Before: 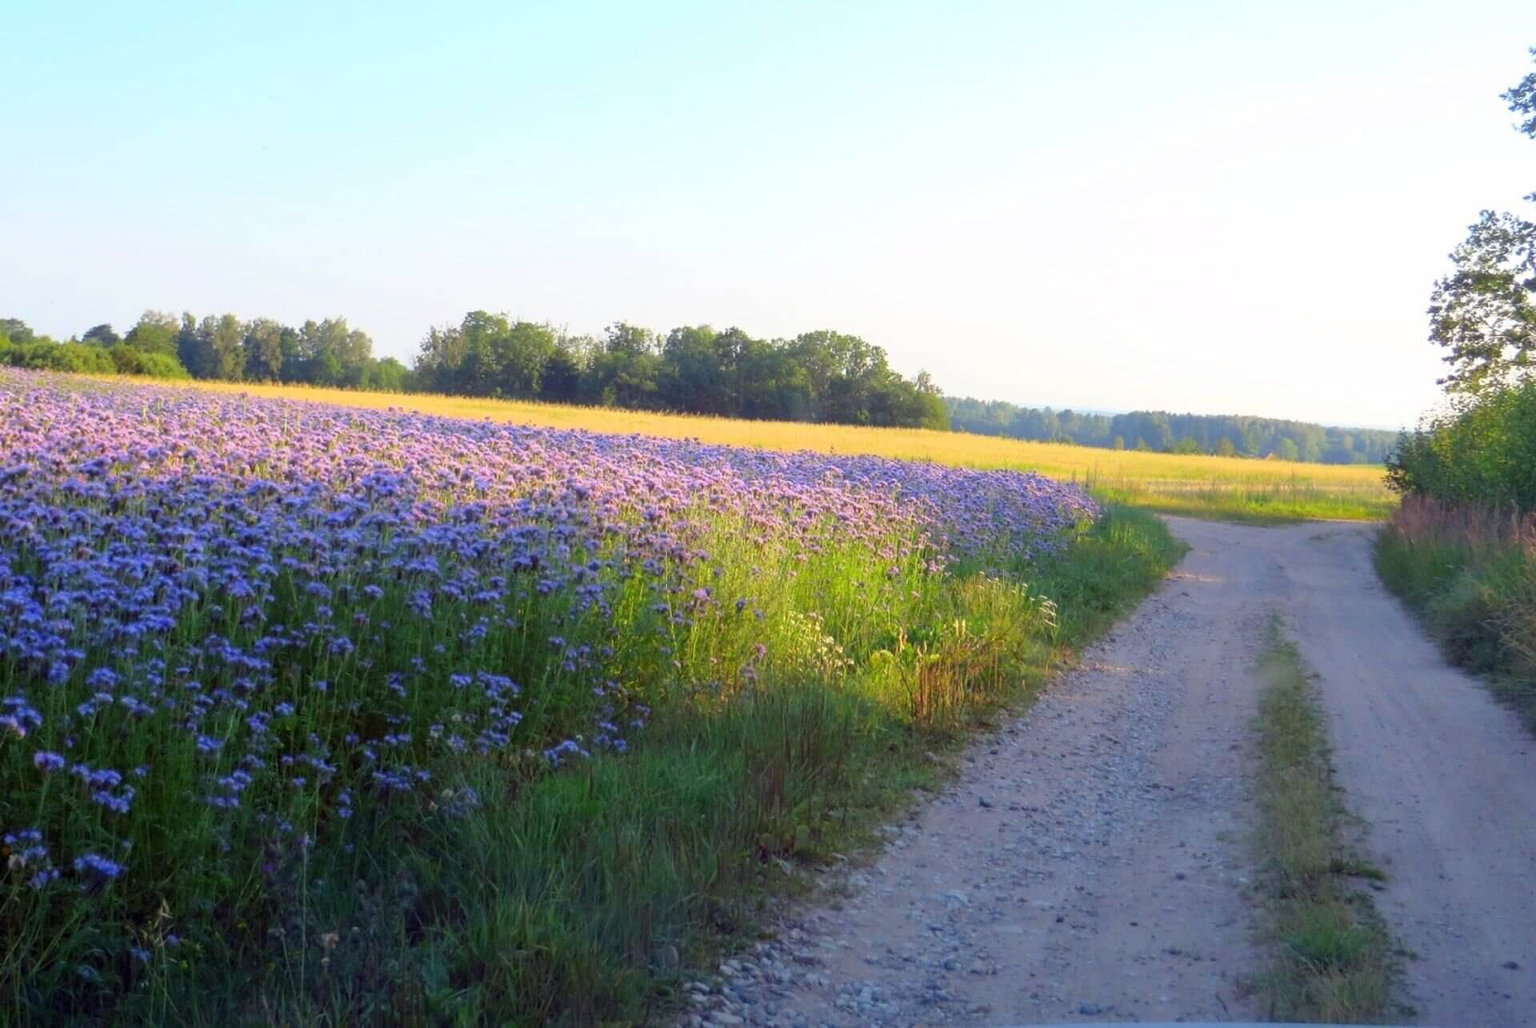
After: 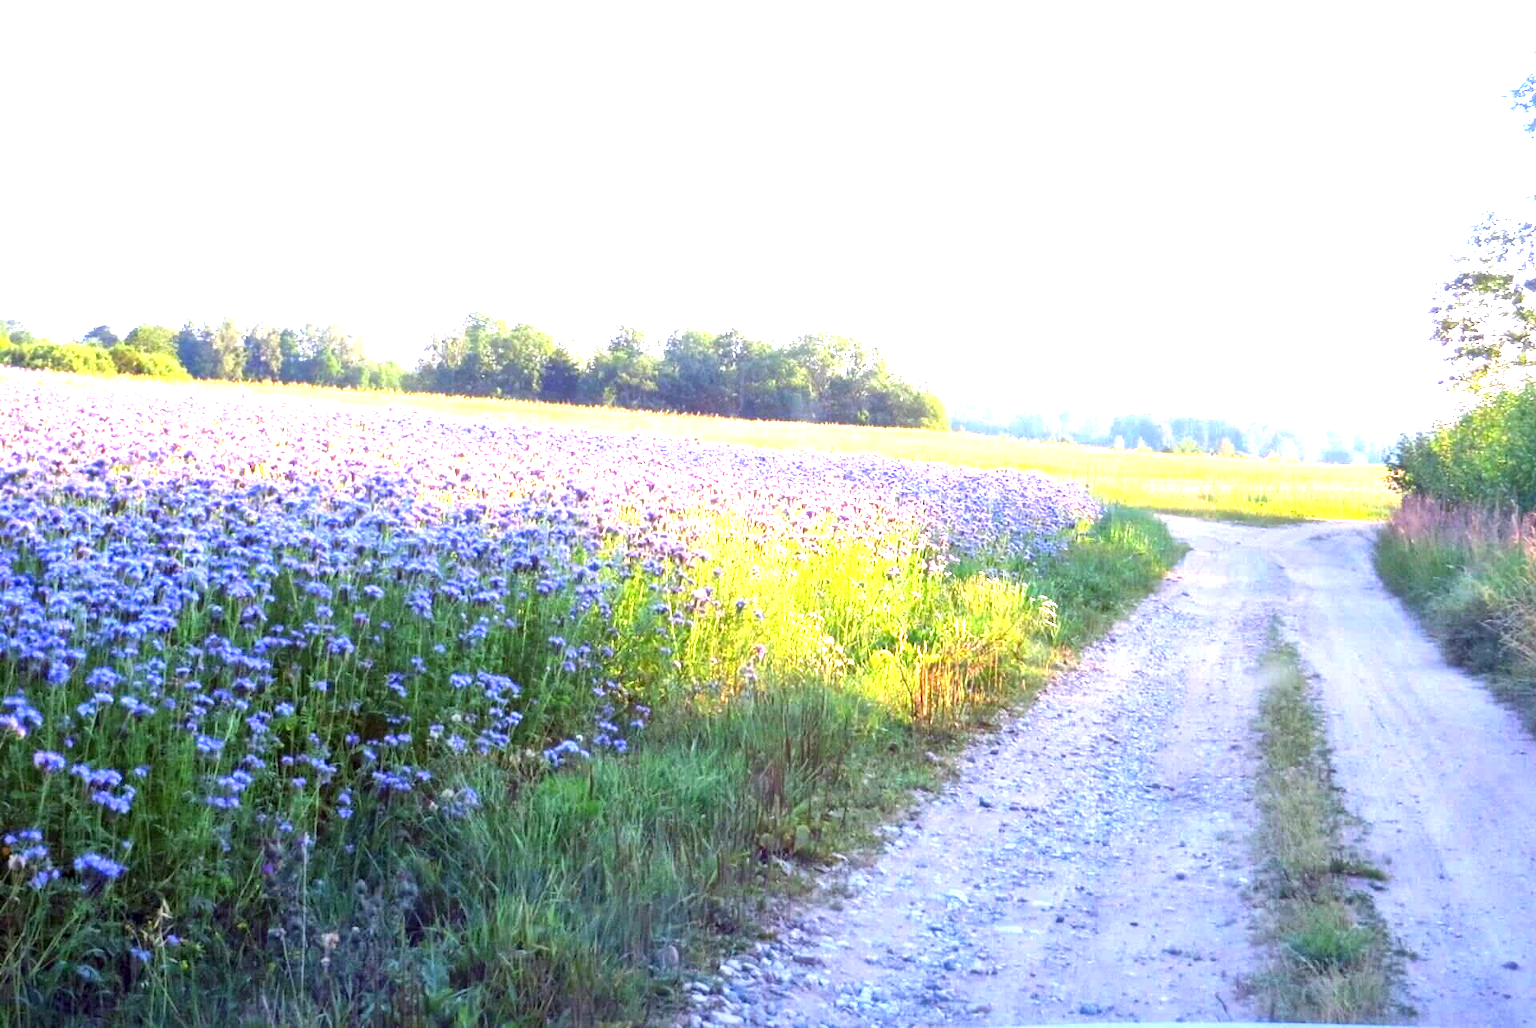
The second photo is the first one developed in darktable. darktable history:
exposure: black level correction 0, exposure 1.9 EV, compensate highlight preservation false
local contrast: mode bilateral grid, contrast 20, coarseness 50, detail 150%, midtone range 0.2
white balance: red 1.004, blue 1.096
